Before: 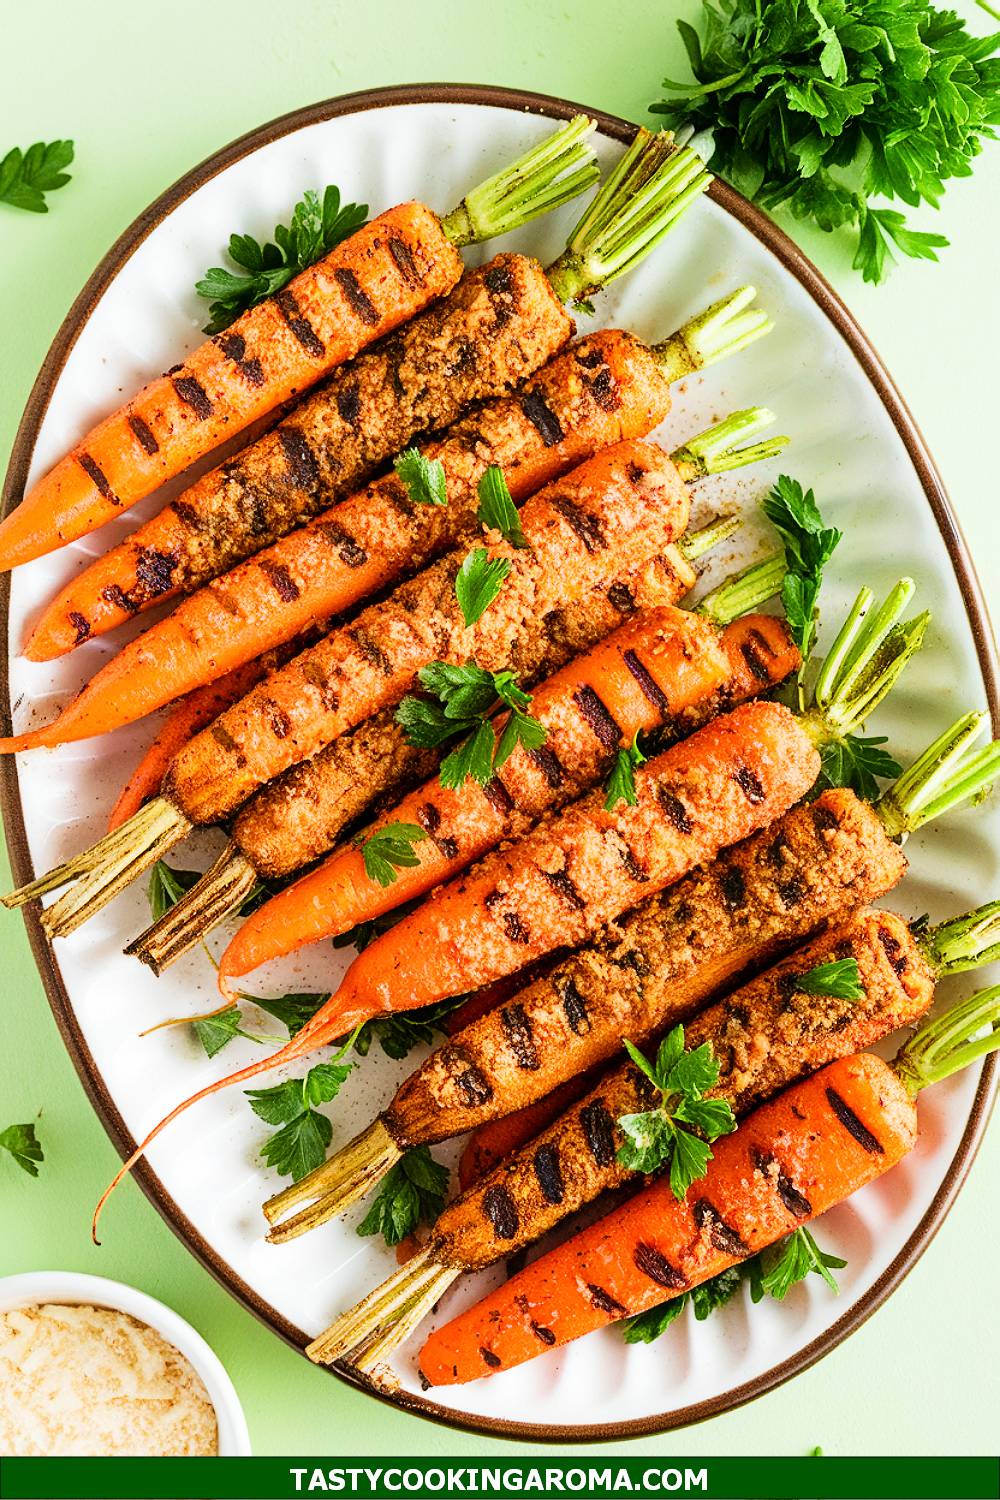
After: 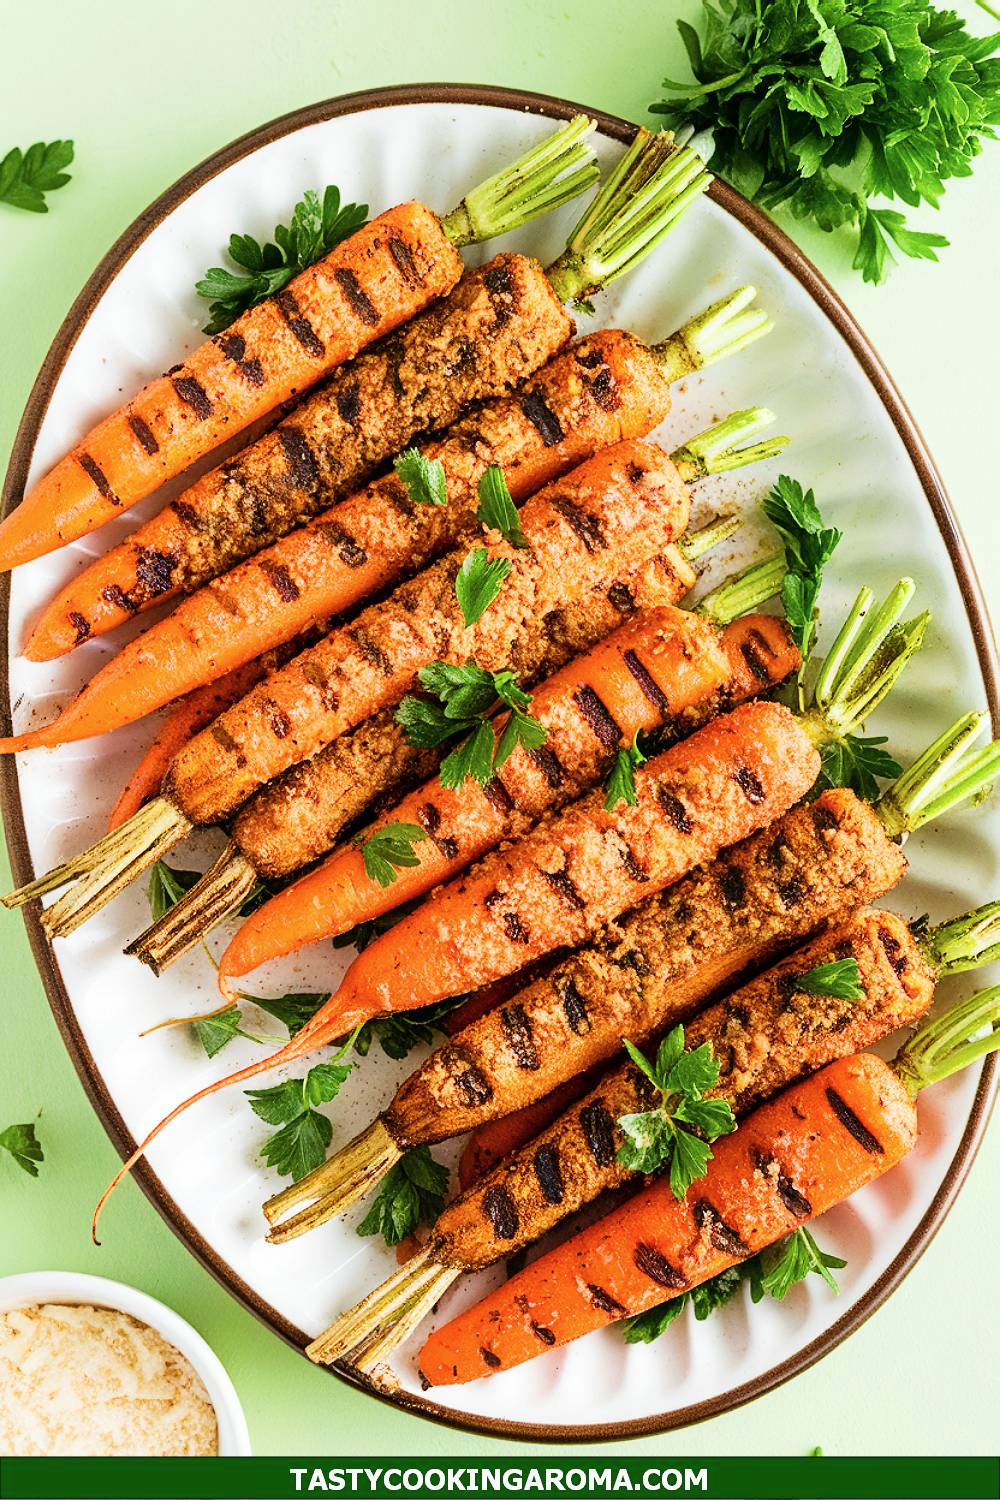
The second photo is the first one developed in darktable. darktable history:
contrast brightness saturation: saturation -0.066
